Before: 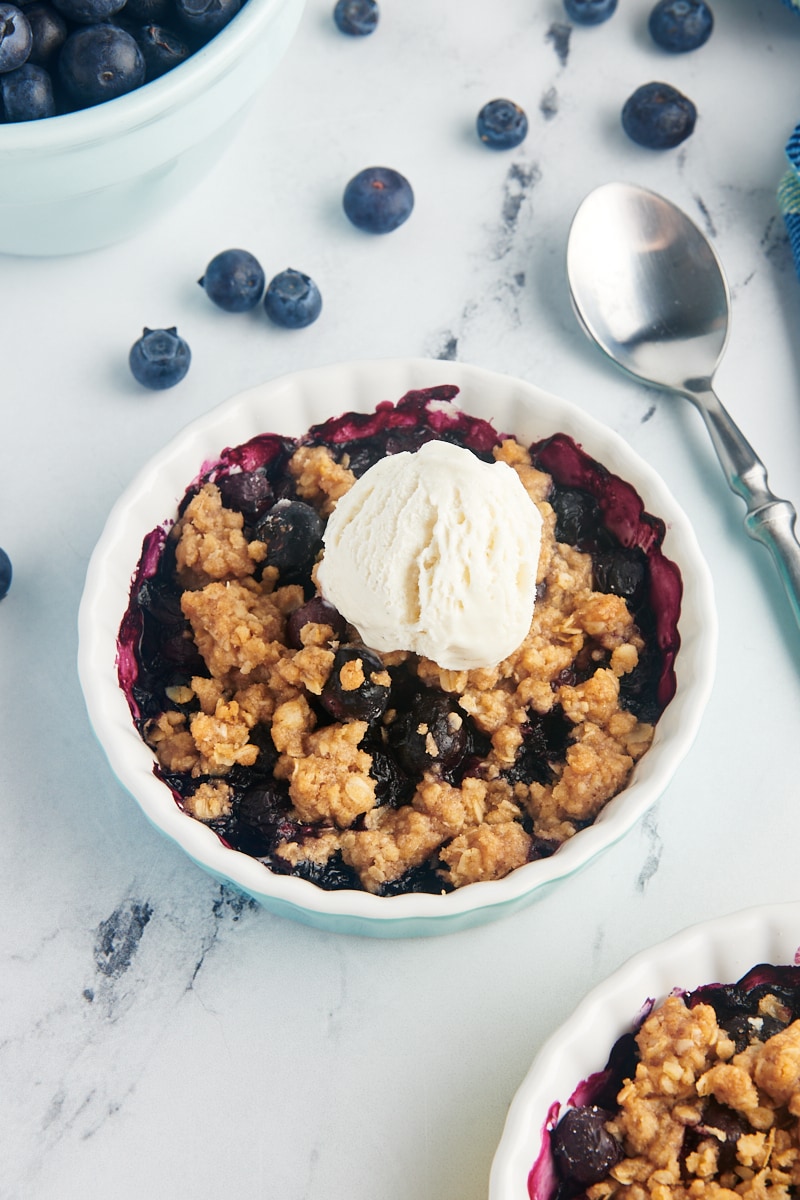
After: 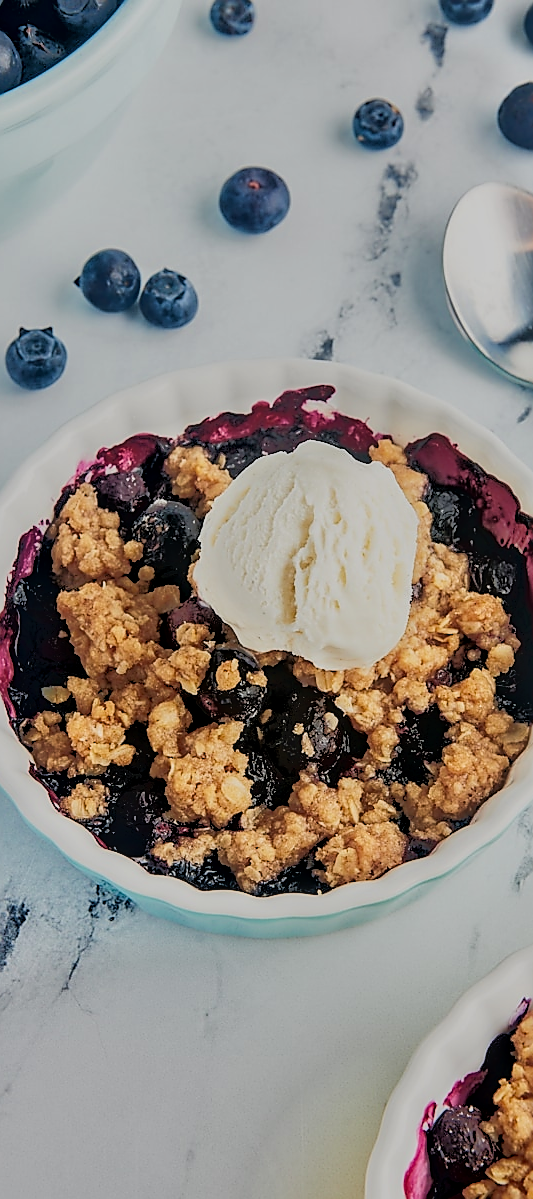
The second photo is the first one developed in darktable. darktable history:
velvia: on, module defaults
filmic rgb: black relative exposure -7.65 EV, white relative exposure 4.56 EV, hardness 3.61, contrast 1.052, iterations of high-quality reconstruction 0
shadows and highlights: soften with gaussian
sharpen: radius 1.384, amount 1.268, threshold 0.633
tone equalizer: -7 EV -0.611 EV, -6 EV 0.982 EV, -5 EV -0.426 EV, -4 EV 0.42 EV, -3 EV 0.407 EV, -2 EV 0.166 EV, -1 EV -0.125 EV, +0 EV -0.373 EV
crop and rotate: left 15.558%, right 17.705%
local contrast: detail 130%
